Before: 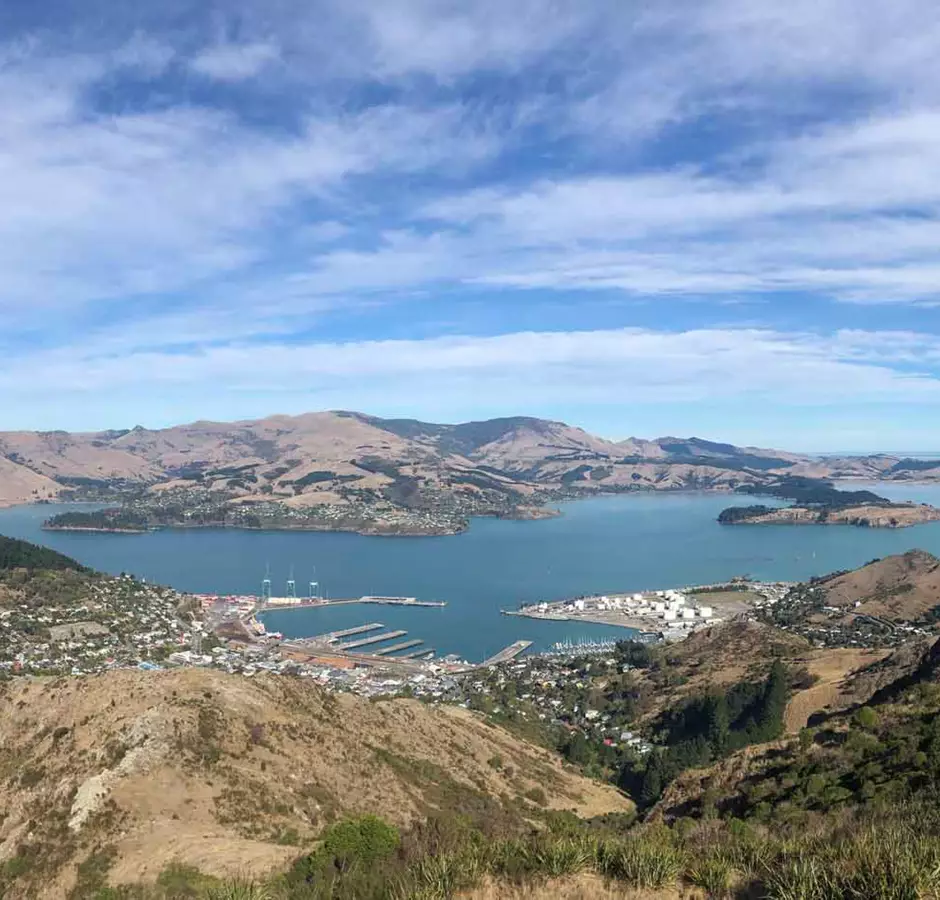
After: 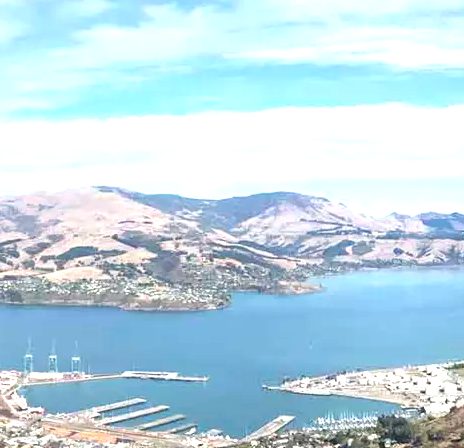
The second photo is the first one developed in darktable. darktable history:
exposure: black level correction 0, exposure 1.107 EV, compensate highlight preservation false
crop: left 25.334%, top 25.028%, right 24.851%, bottom 25.093%
